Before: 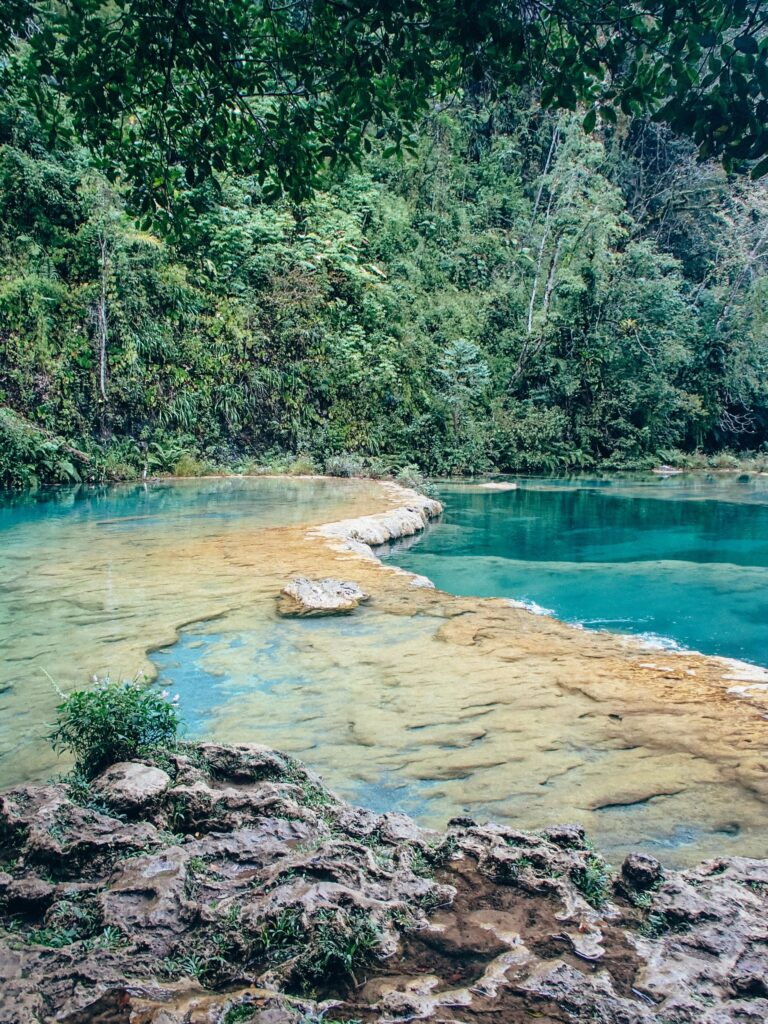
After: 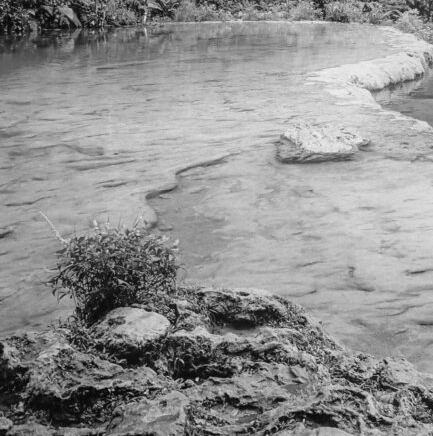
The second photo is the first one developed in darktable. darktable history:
monochrome: a 26.22, b 42.67, size 0.8
bloom: size 5%, threshold 95%, strength 15%
crop: top 44.483%, right 43.593%, bottom 12.892%
